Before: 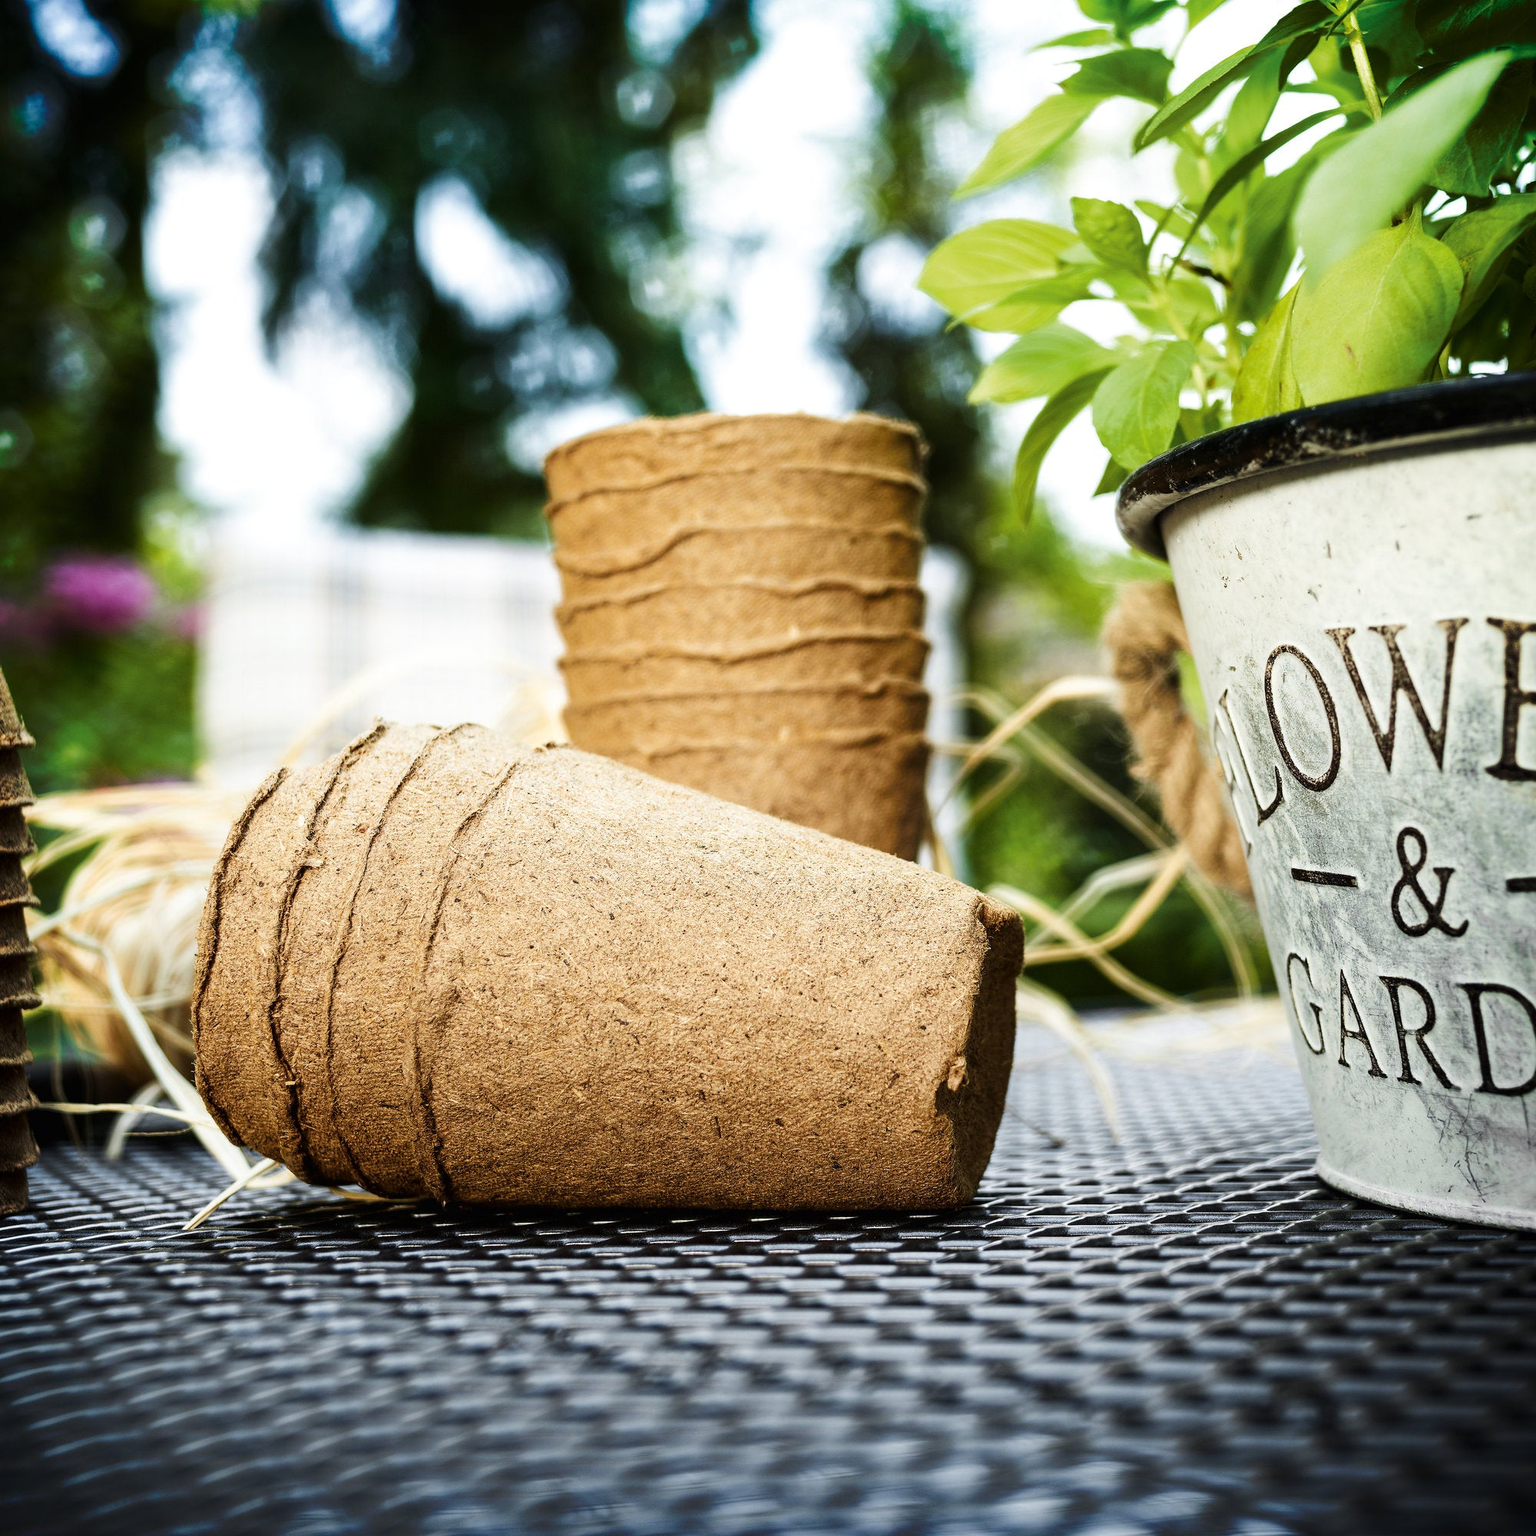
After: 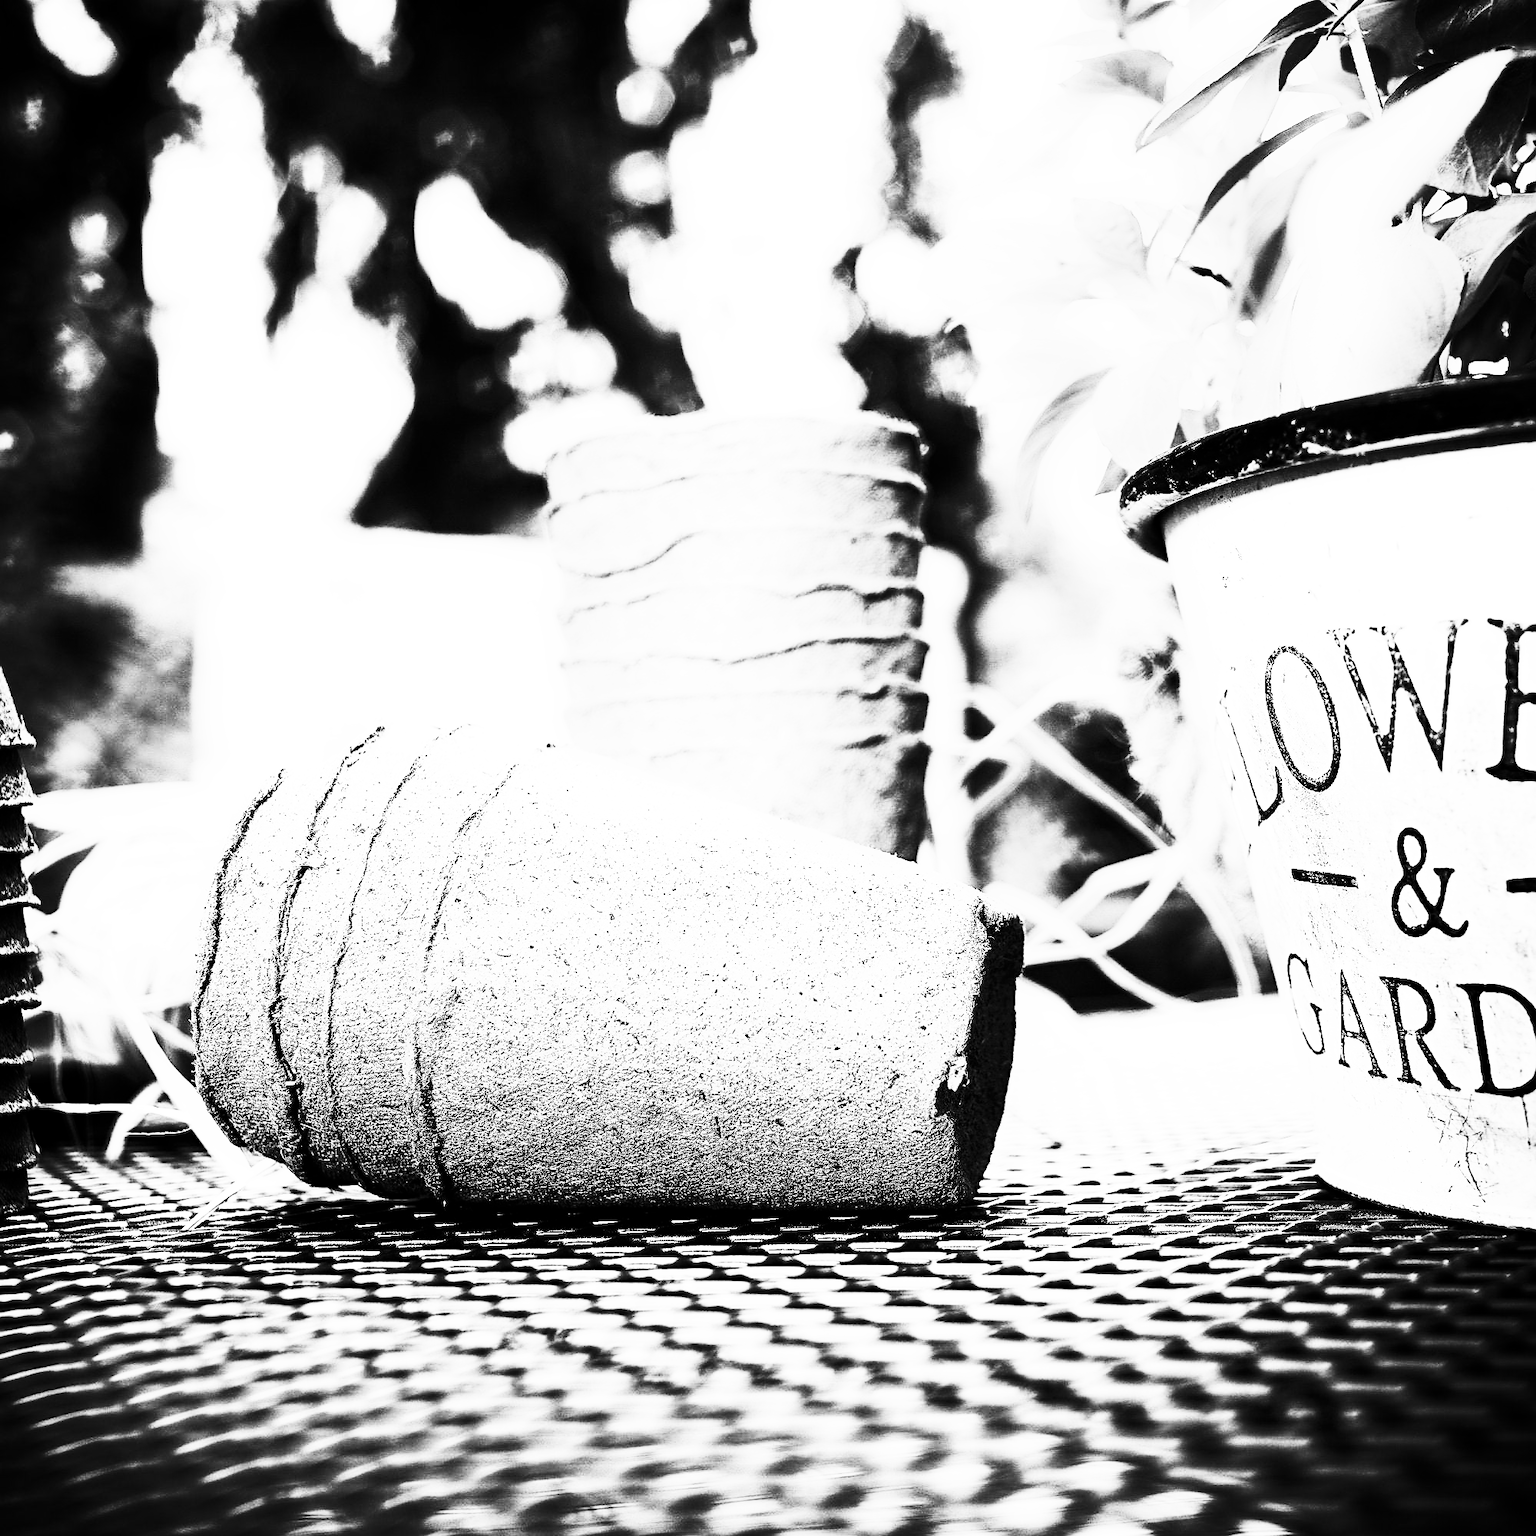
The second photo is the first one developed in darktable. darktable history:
sharpen: on, module defaults
filmic rgb: middle gray luminance 9.23%, black relative exposure -10.55 EV, white relative exposure 3.45 EV, threshold 6 EV, target black luminance 0%, hardness 5.98, latitude 59.69%, contrast 1.087, highlights saturation mix 5%, shadows ↔ highlights balance 29.23%, add noise in highlights 0, preserve chrominance no, color science v3 (2019), use custom middle-gray values true, iterations of high-quality reconstruction 0, contrast in highlights soft, enable highlight reconstruction true
contrast brightness saturation: contrast 0.93, brightness 0.2
monochrome: on, module defaults
